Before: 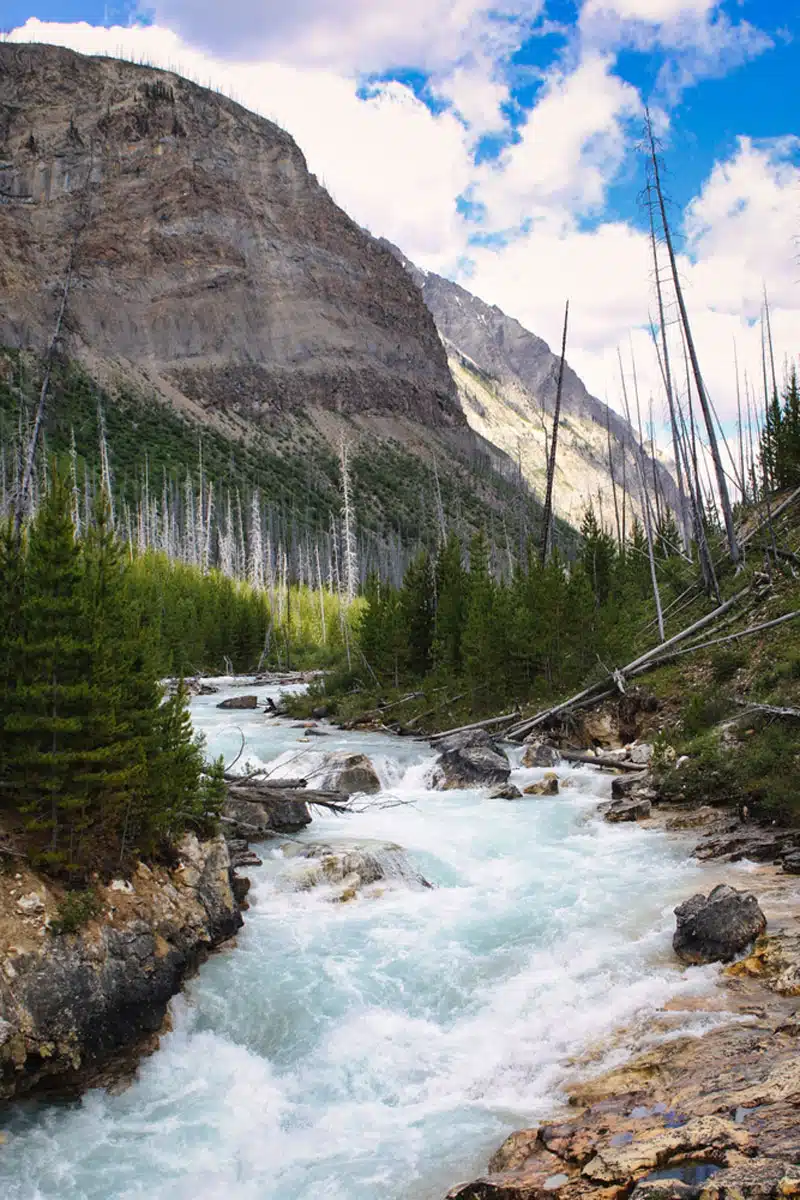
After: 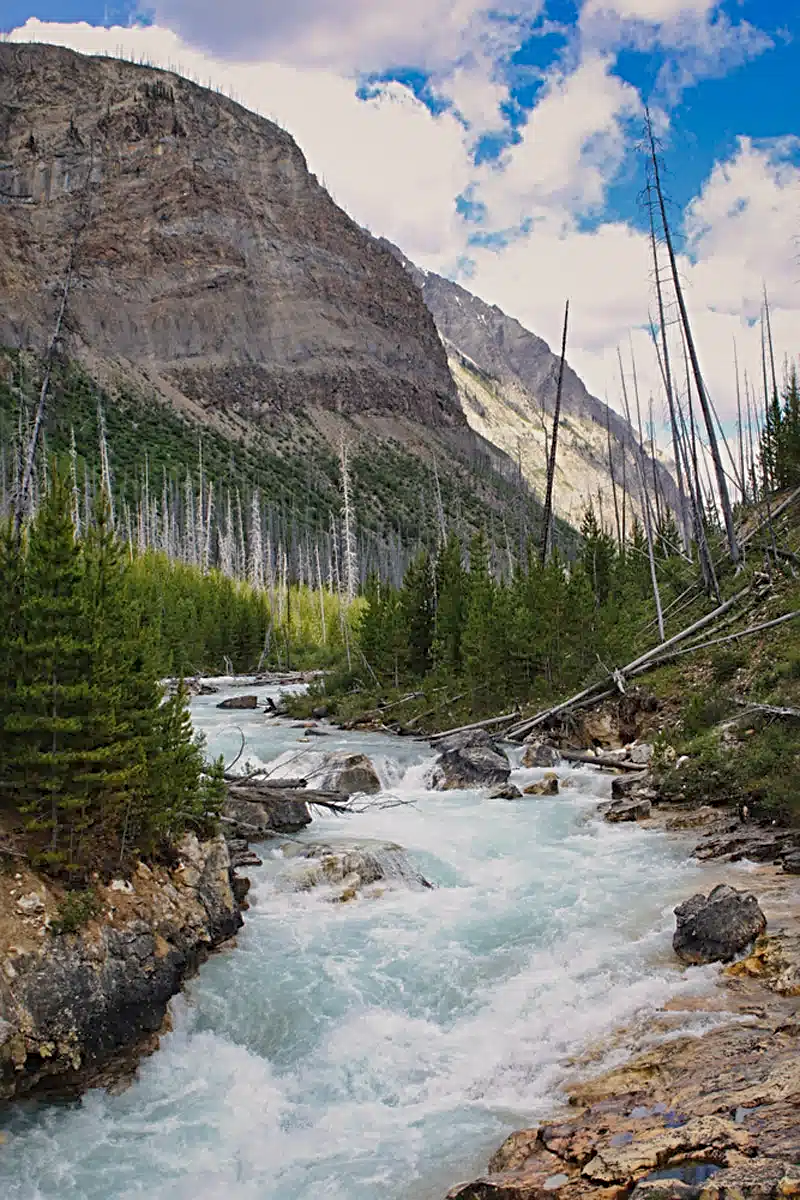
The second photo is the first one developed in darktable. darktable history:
white balance: red 1.009, blue 0.985
tone equalizer: -8 EV 0.25 EV, -7 EV 0.417 EV, -6 EV 0.417 EV, -5 EV 0.25 EV, -3 EV -0.25 EV, -2 EV -0.417 EV, -1 EV -0.417 EV, +0 EV -0.25 EV, edges refinement/feathering 500, mask exposure compensation -1.57 EV, preserve details guided filter
sharpen: radius 4
